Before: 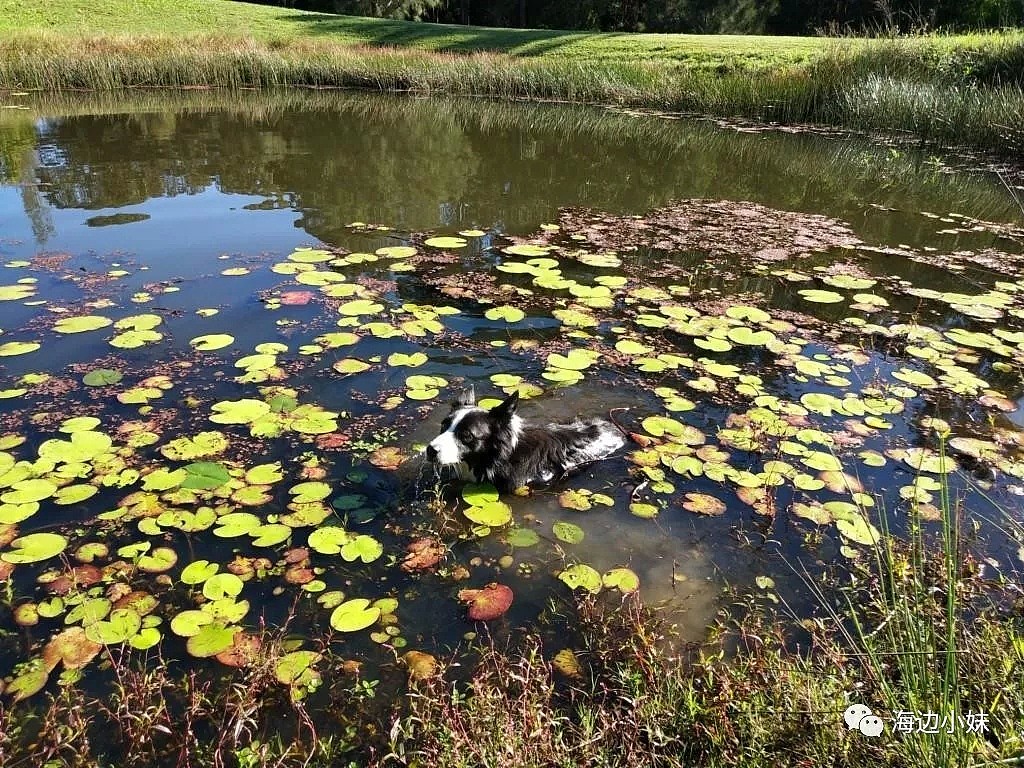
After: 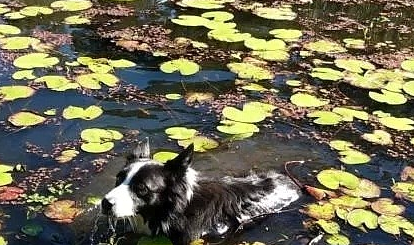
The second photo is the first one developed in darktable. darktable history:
crop: left 31.751%, top 32.172%, right 27.8%, bottom 35.83%
tone equalizer: on, module defaults
